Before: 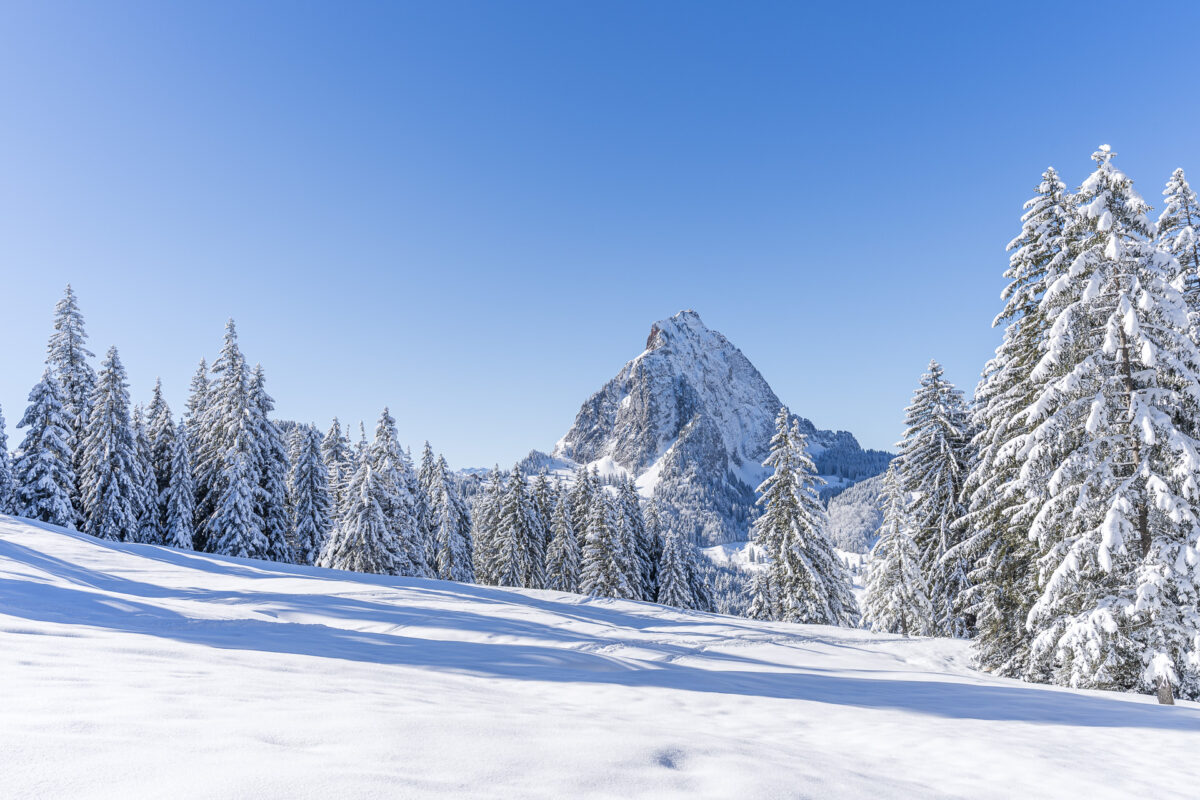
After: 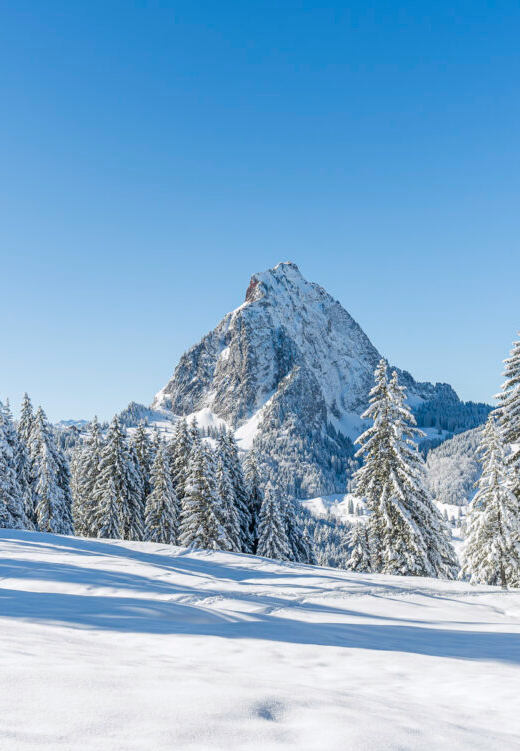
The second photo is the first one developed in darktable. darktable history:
rgb curve: curves: ch2 [(0, 0) (0.567, 0.512) (1, 1)], mode RGB, independent channels
crop: left 33.452%, top 6.025%, right 23.155%
